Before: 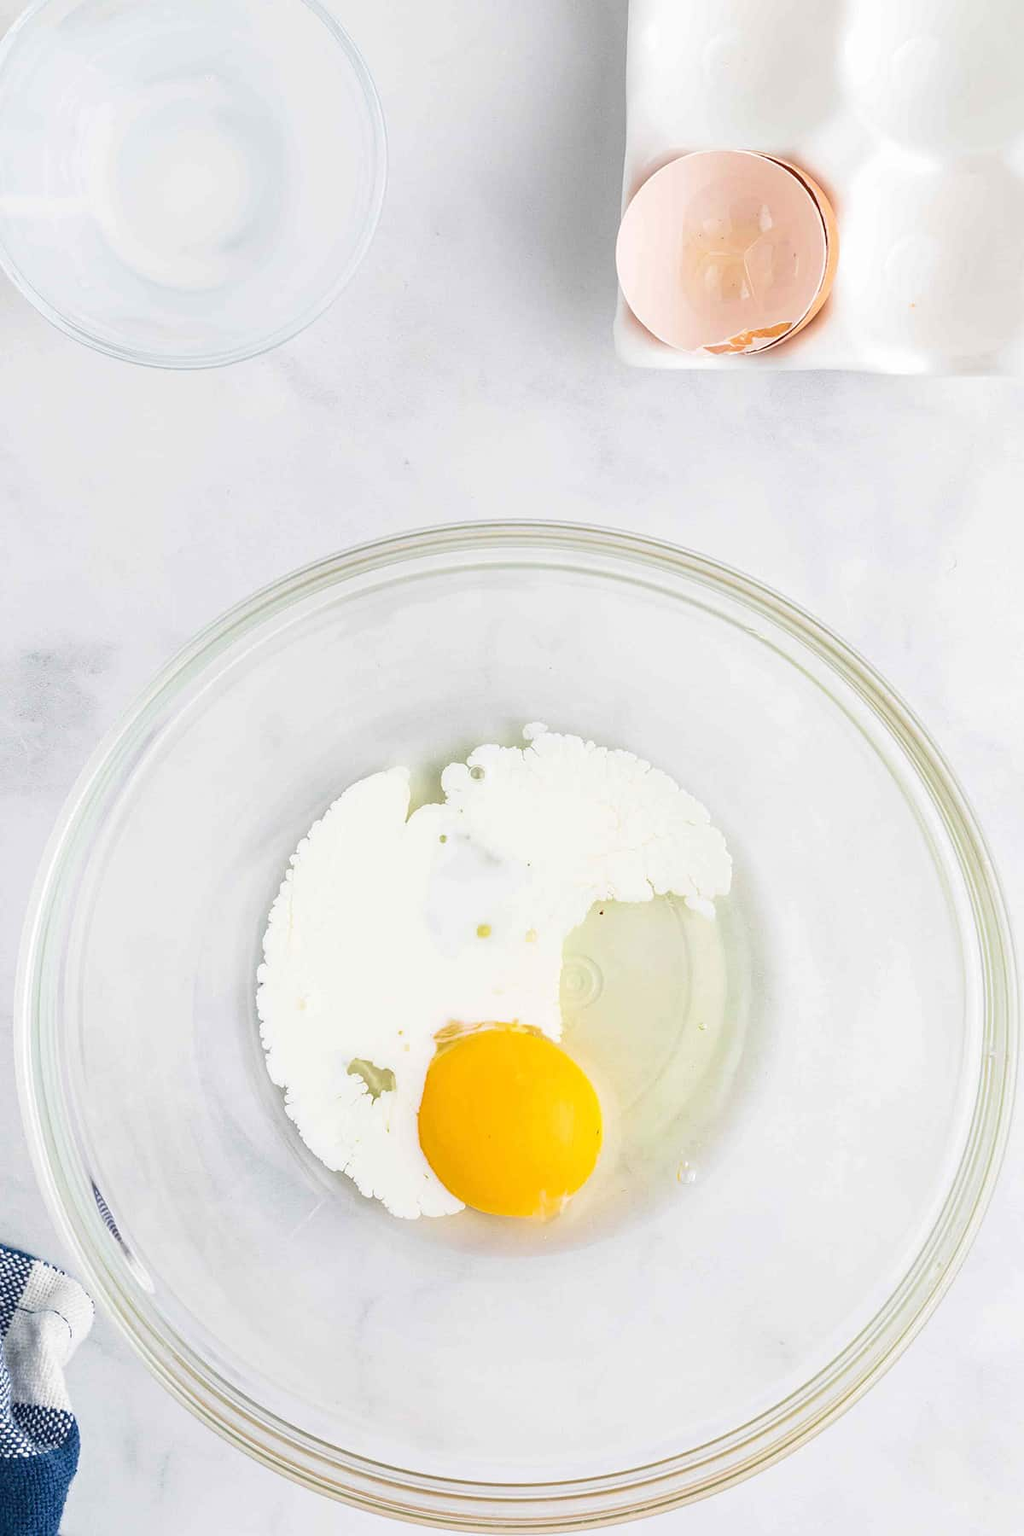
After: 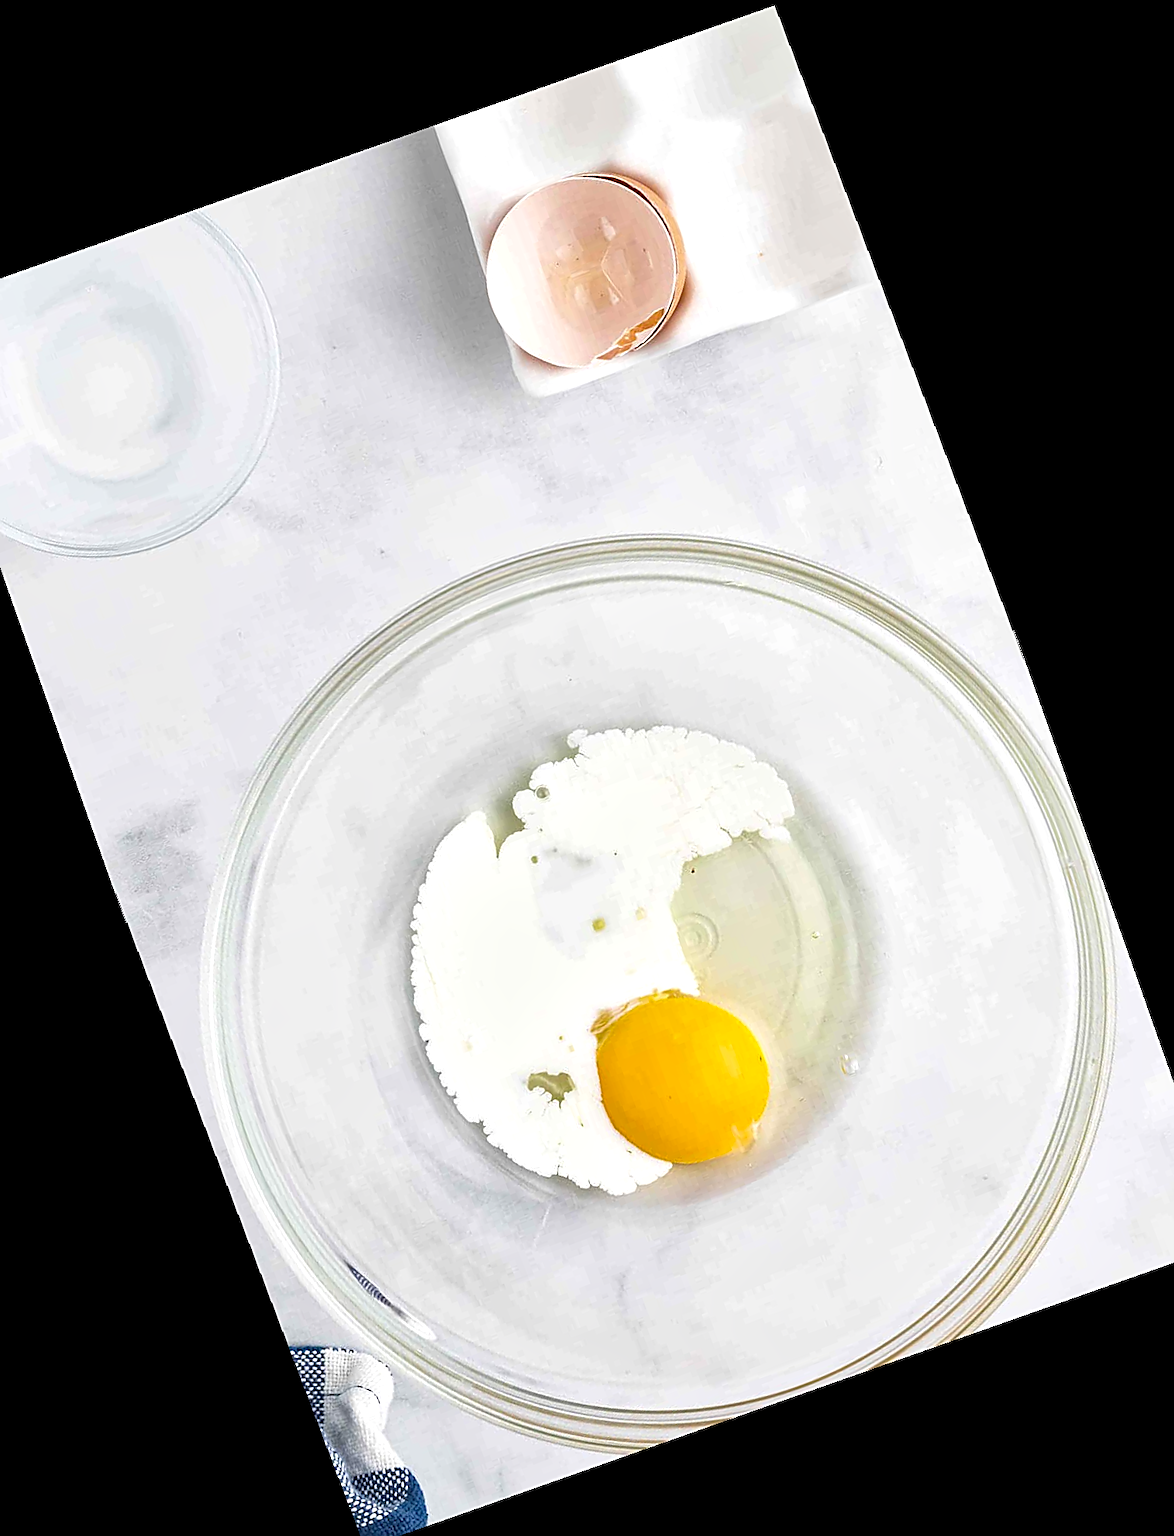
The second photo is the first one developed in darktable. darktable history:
tone equalizer: on, module defaults
haze removal: compatibility mode true, adaptive false
exposure: exposure 0.081 EV, compensate highlight preservation false
crop and rotate: angle 19.43°, left 6.812%, right 4.125%, bottom 1.087%
rotate and perspective: rotation -1.42°, crop left 0.016, crop right 0.984, crop top 0.035, crop bottom 0.965
local contrast: mode bilateral grid, contrast 20, coarseness 50, detail 171%, midtone range 0.2
sharpen: on, module defaults
